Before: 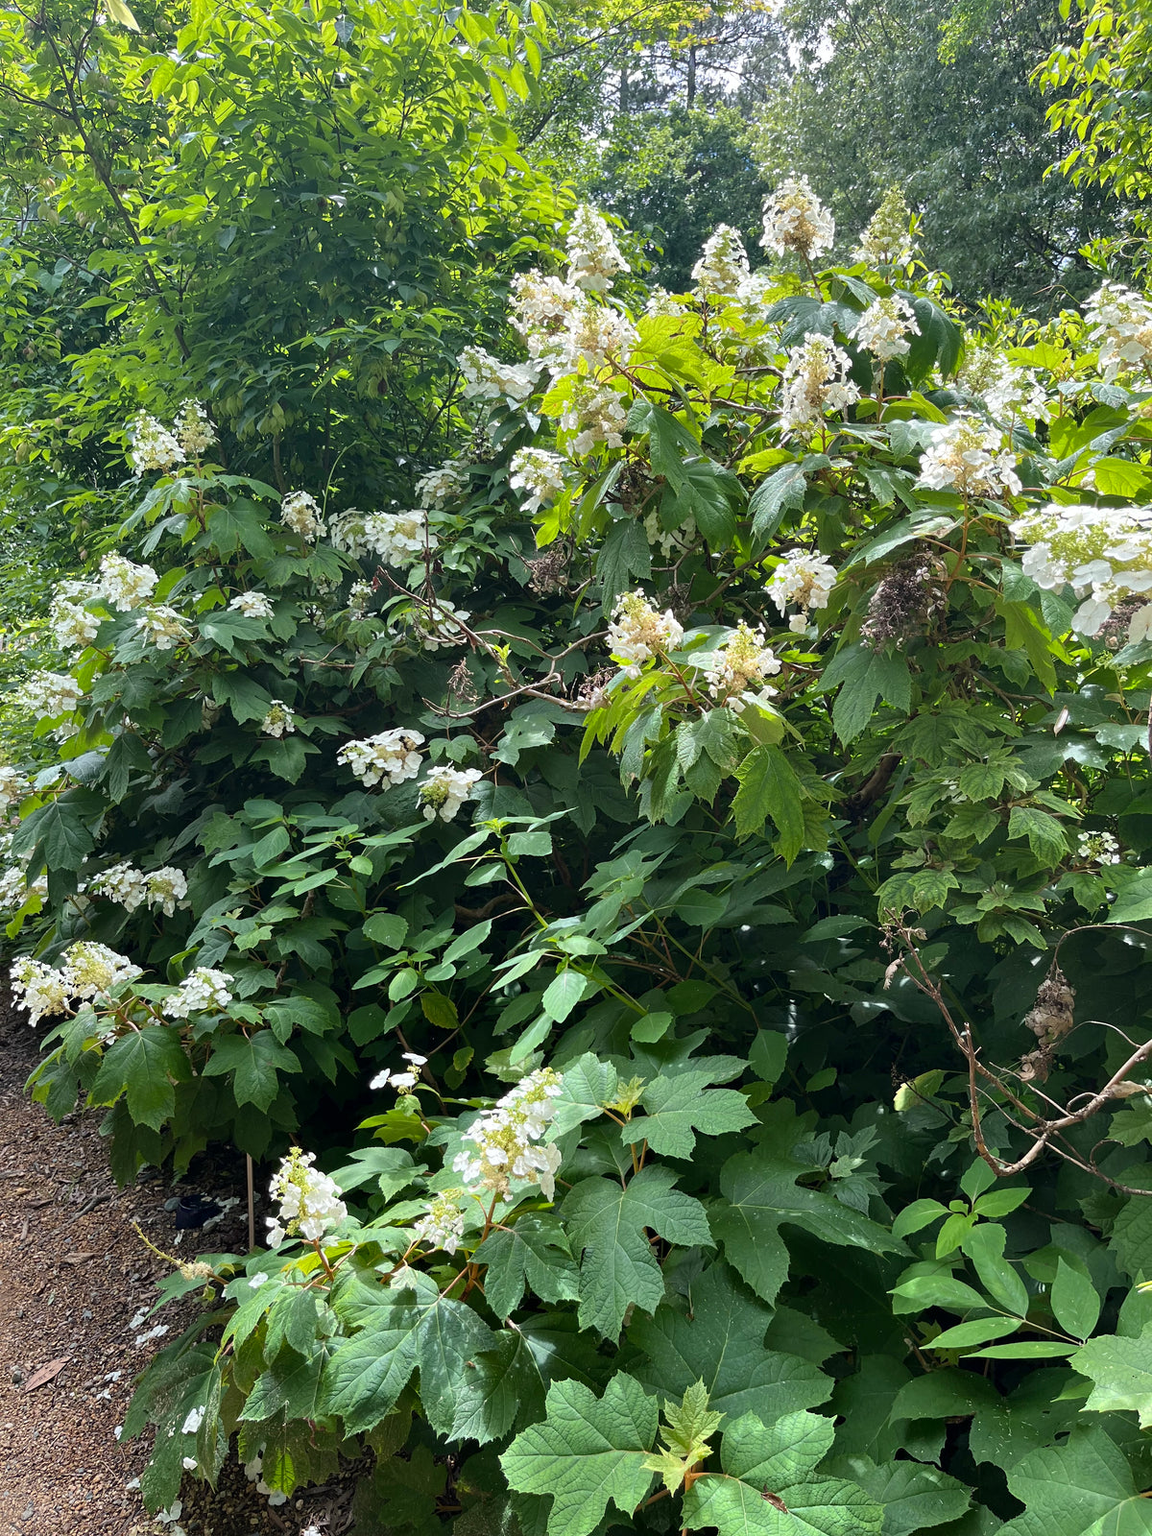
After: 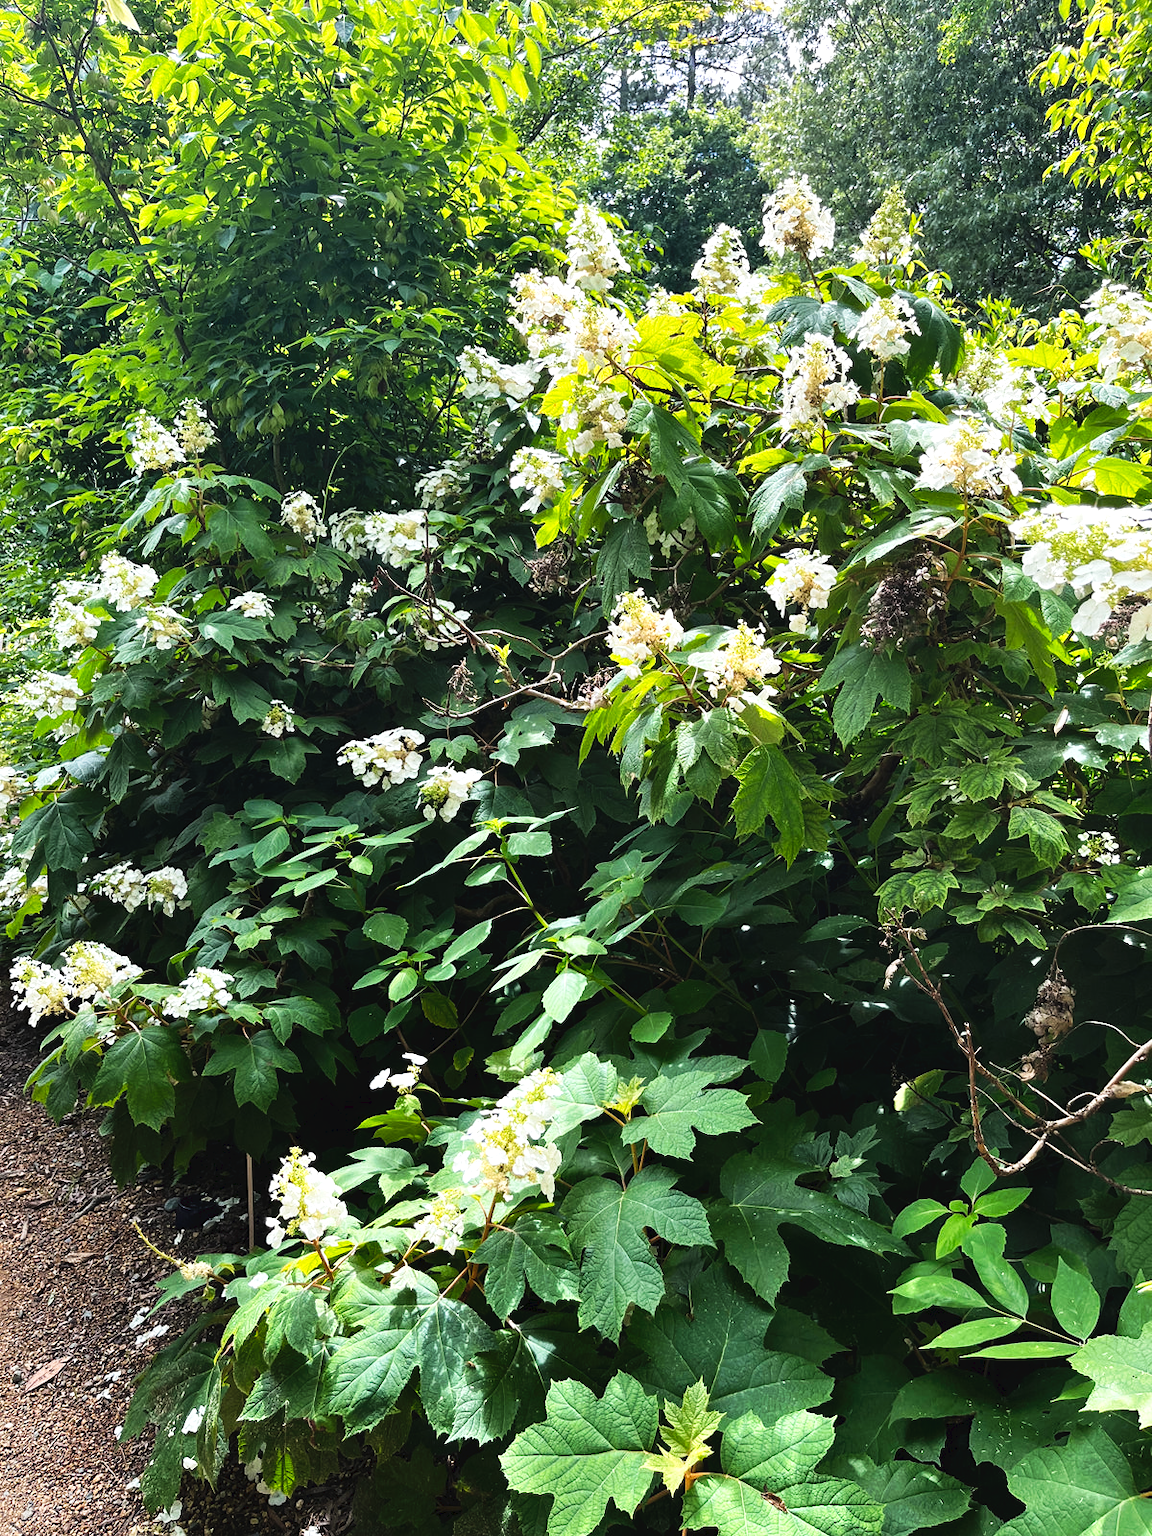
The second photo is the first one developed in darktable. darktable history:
tone equalizer: -8 EV -0.448 EV, -7 EV -0.412 EV, -6 EV -0.365 EV, -5 EV -0.212 EV, -3 EV 0.231 EV, -2 EV 0.348 EV, -1 EV 0.415 EV, +0 EV 0.398 EV, edges refinement/feathering 500, mask exposure compensation -1.57 EV, preserve details no
tone curve: curves: ch0 [(0, 0) (0.003, 0.036) (0.011, 0.04) (0.025, 0.042) (0.044, 0.052) (0.069, 0.066) (0.1, 0.085) (0.136, 0.106) (0.177, 0.144) (0.224, 0.188) (0.277, 0.241) (0.335, 0.307) (0.399, 0.382) (0.468, 0.466) (0.543, 0.56) (0.623, 0.672) (0.709, 0.772) (0.801, 0.876) (0.898, 0.949) (1, 1)], preserve colors none
